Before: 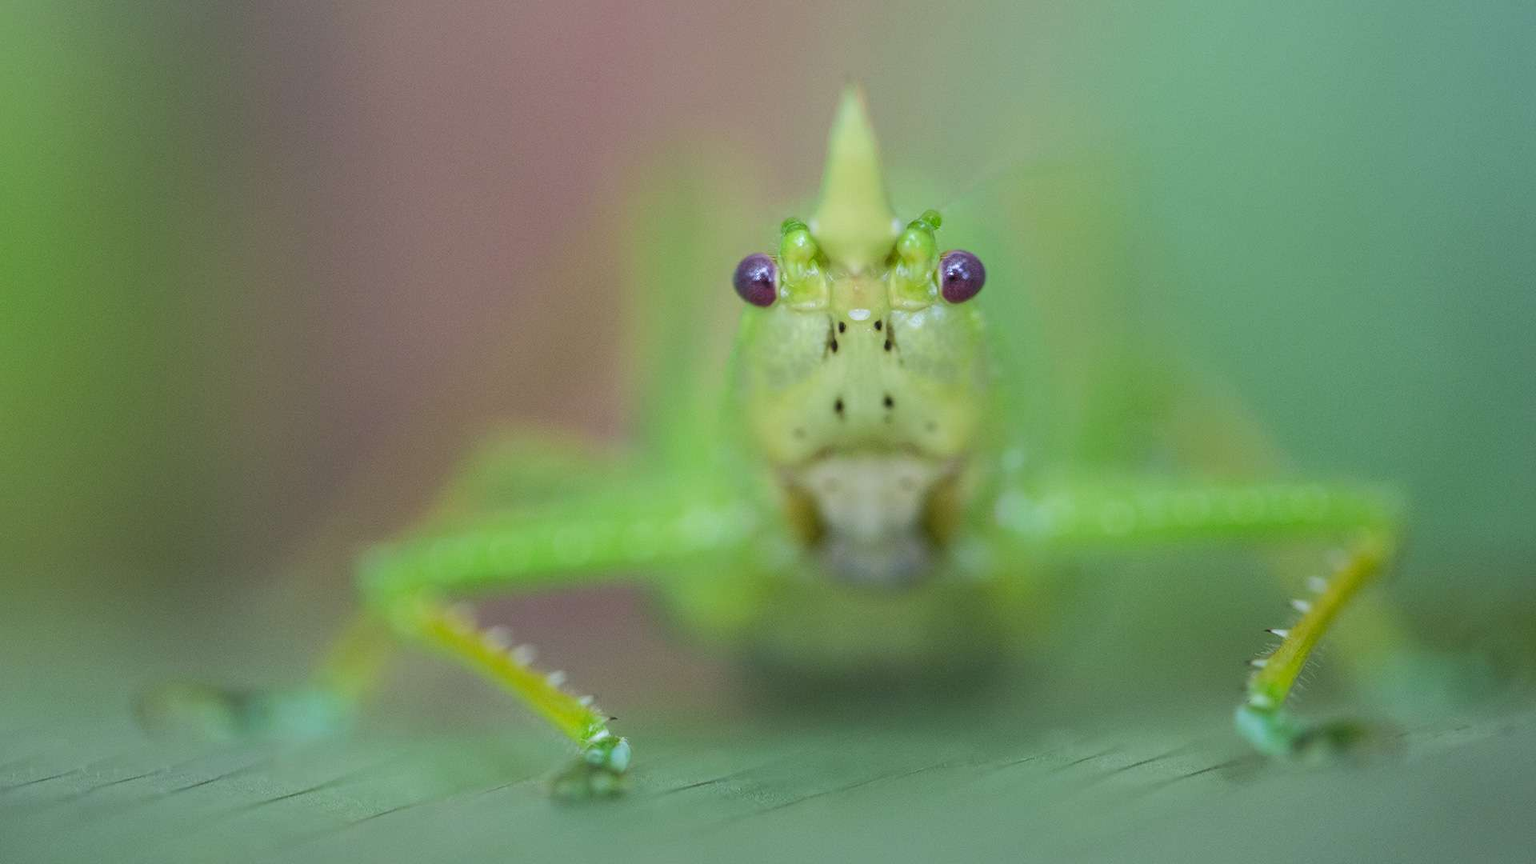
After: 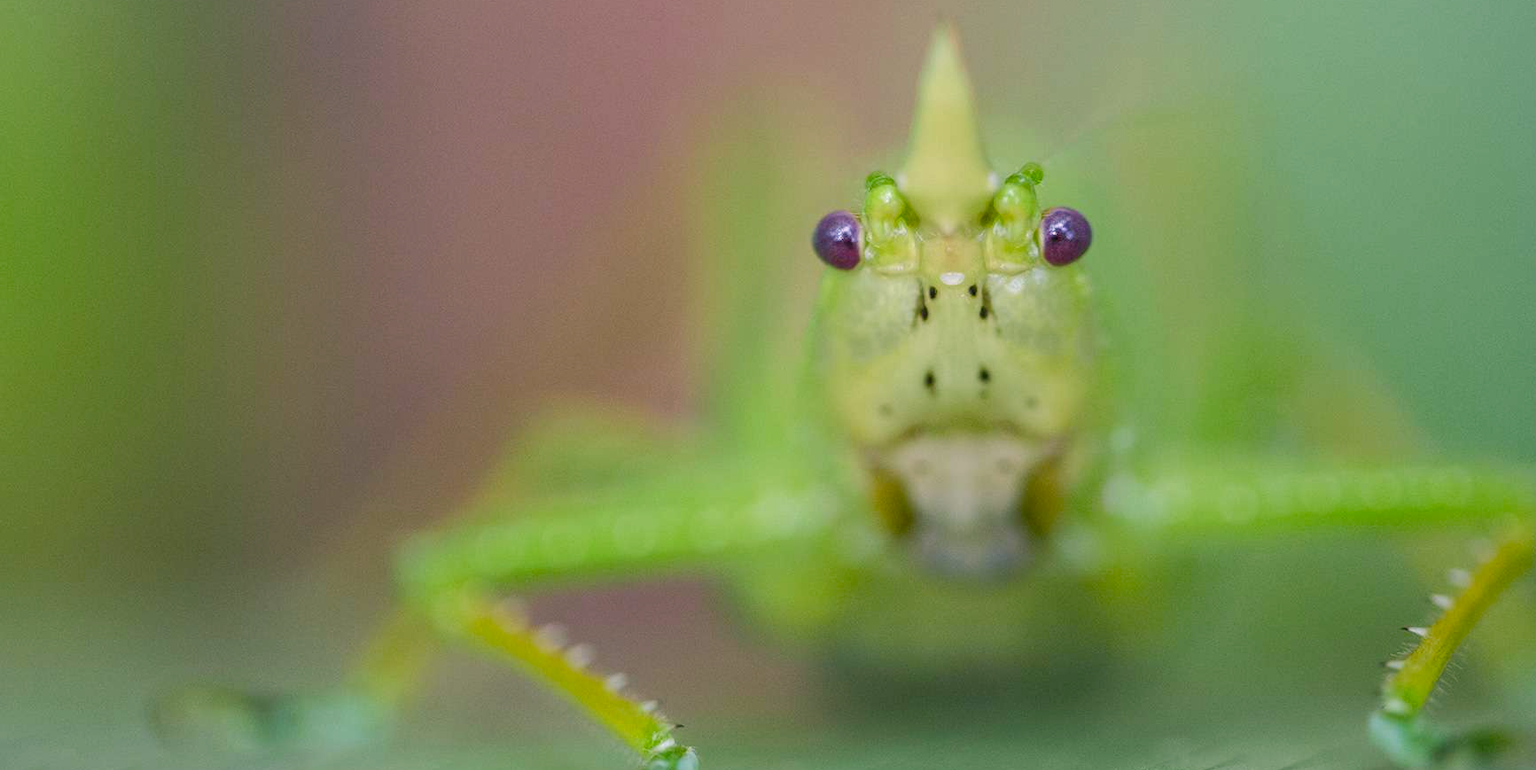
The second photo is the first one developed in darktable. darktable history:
color balance rgb: highlights gain › chroma 2.452%, highlights gain › hue 36.56°, perceptual saturation grading › global saturation 9.527%, perceptual saturation grading › highlights -12.924%, perceptual saturation grading › mid-tones 14.251%, perceptual saturation grading › shadows 22.489%
crop: top 7.397%, right 9.705%, bottom 12.087%
